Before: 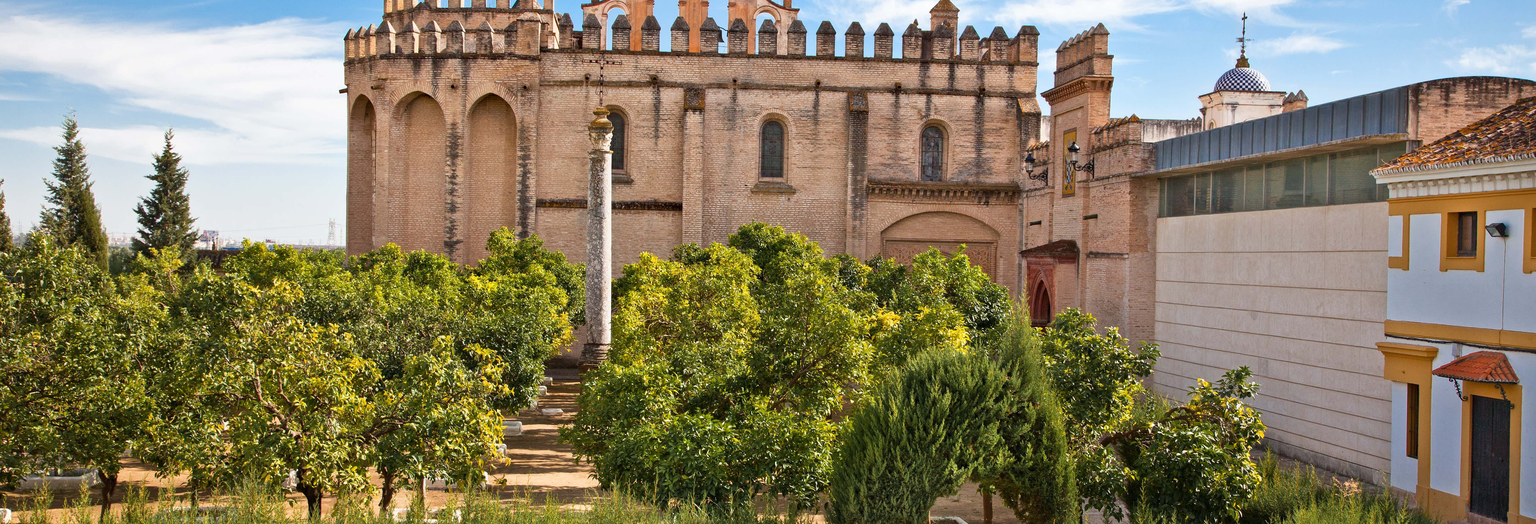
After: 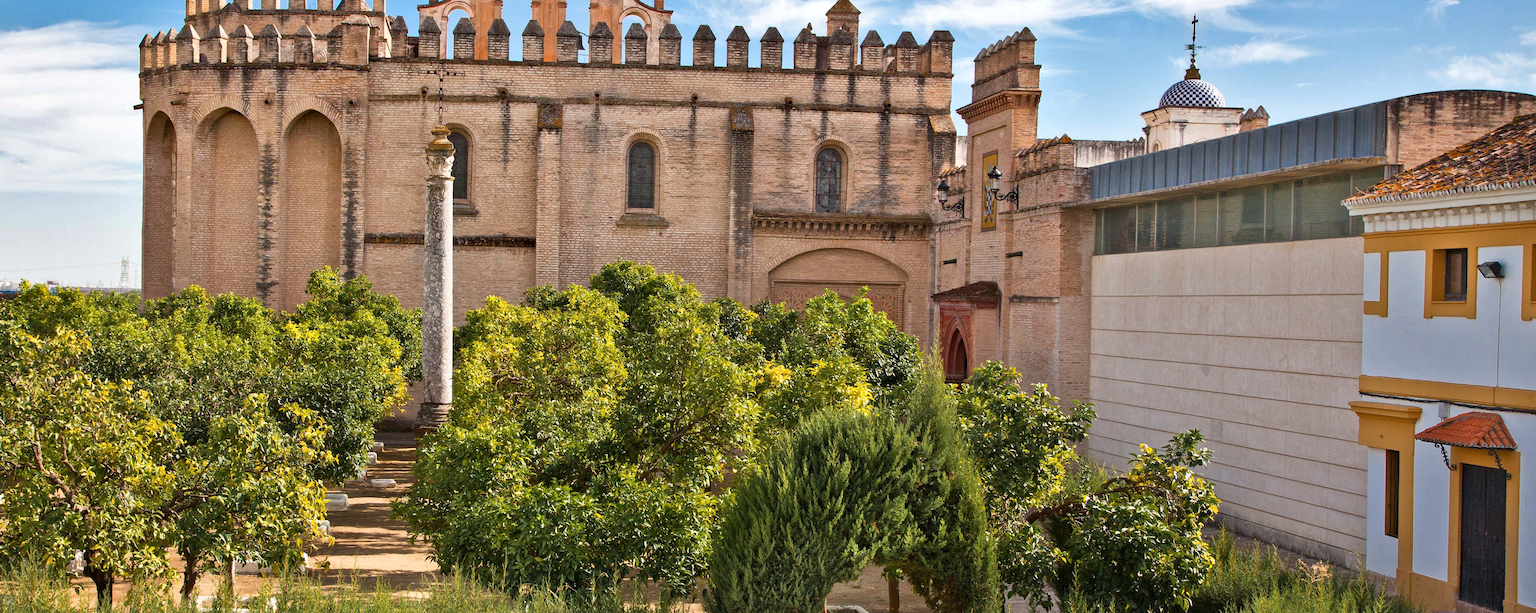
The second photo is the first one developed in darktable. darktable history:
crop and rotate: left 14.691%
shadows and highlights: shadows 12.21, white point adjustment 1.29, soften with gaussian
